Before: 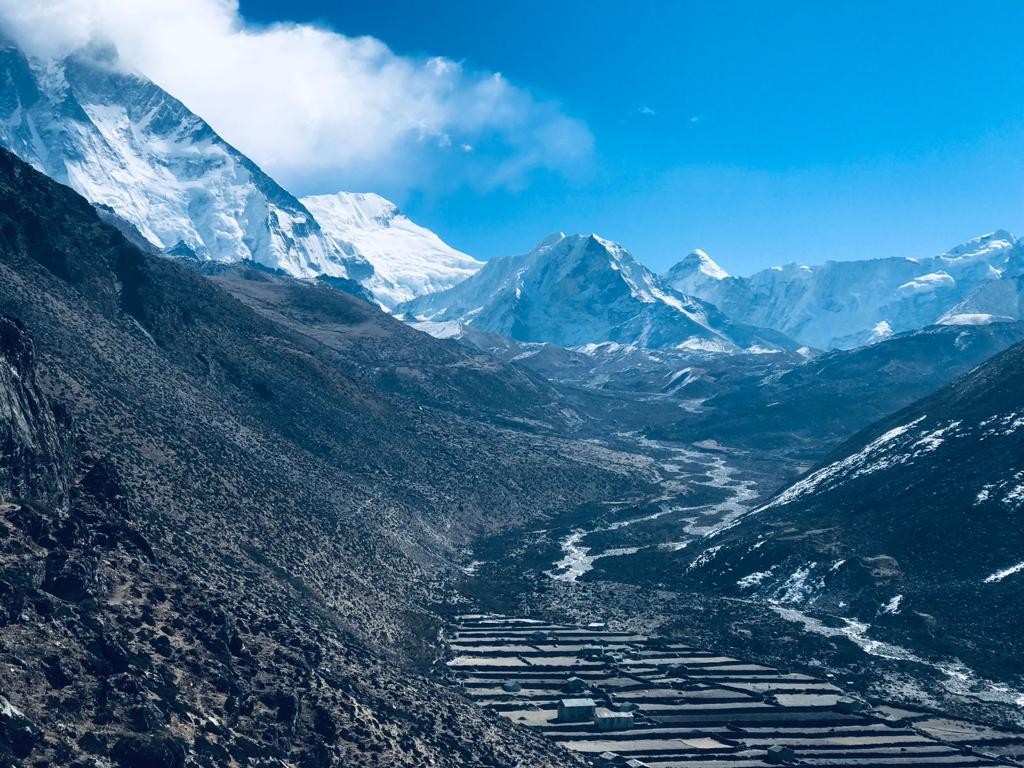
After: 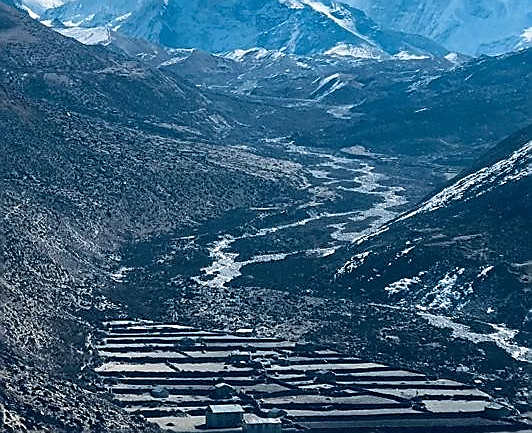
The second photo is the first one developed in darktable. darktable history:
sharpen: radius 1.418, amount 1.241, threshold 0.741
crop: left 34.381%, top 38.407%, right 13.624%, bottom 5.168%
base curve: curves: ch0 [(0, 0) (0.297, 0.298) (1, 1)]
